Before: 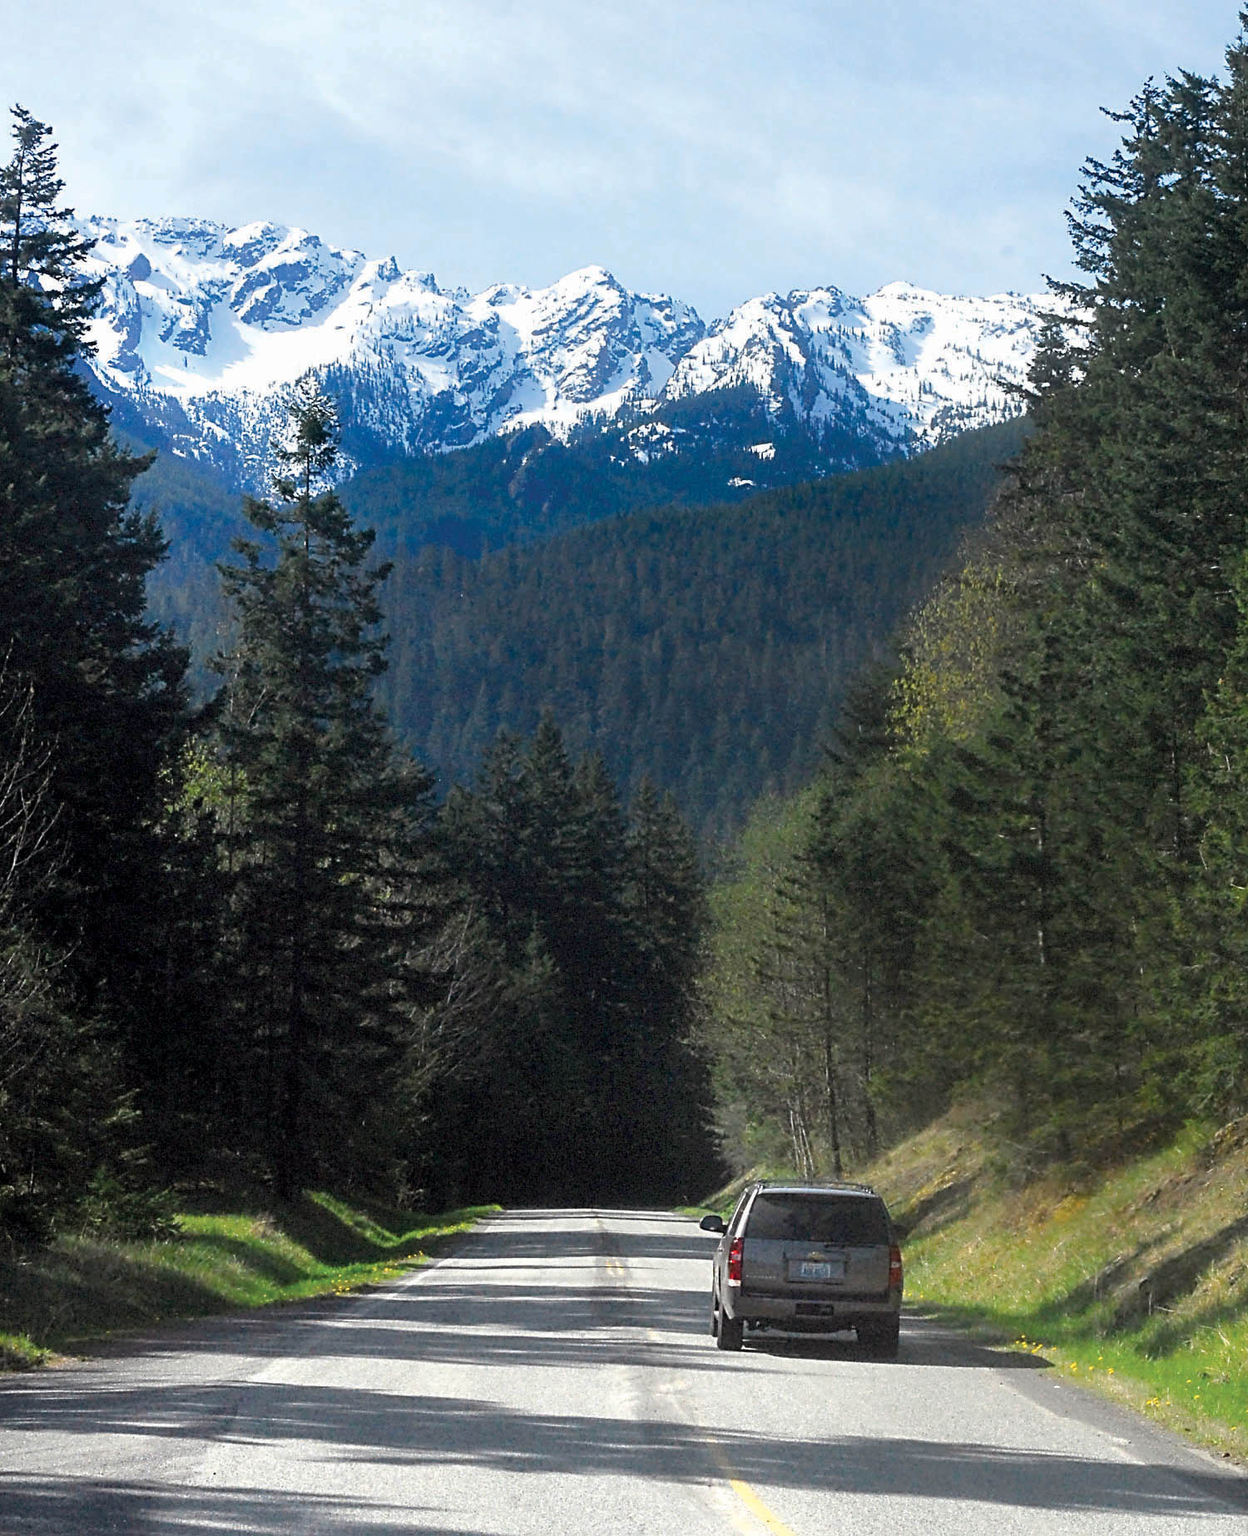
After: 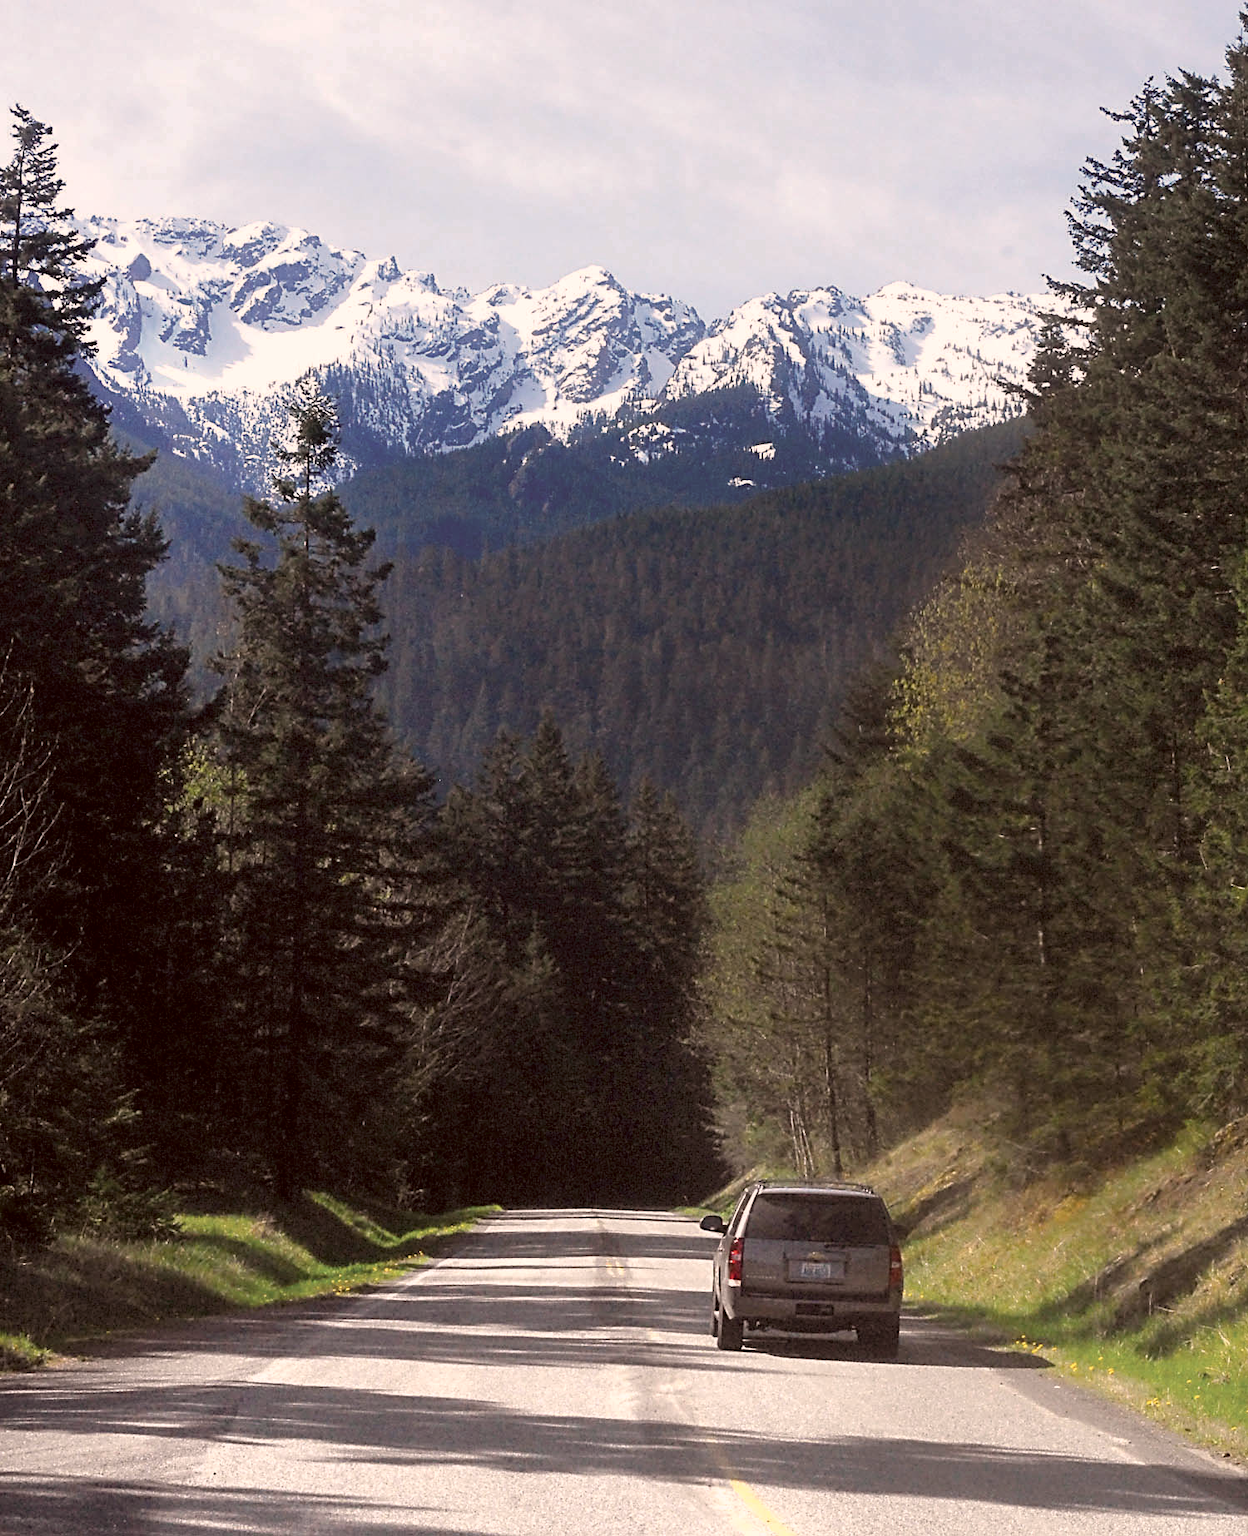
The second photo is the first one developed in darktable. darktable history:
color correction: highlights a* 10.2, highlights b* 9.73, shadows a* 9.05, shadows b* 7.84, saturation 0.802
